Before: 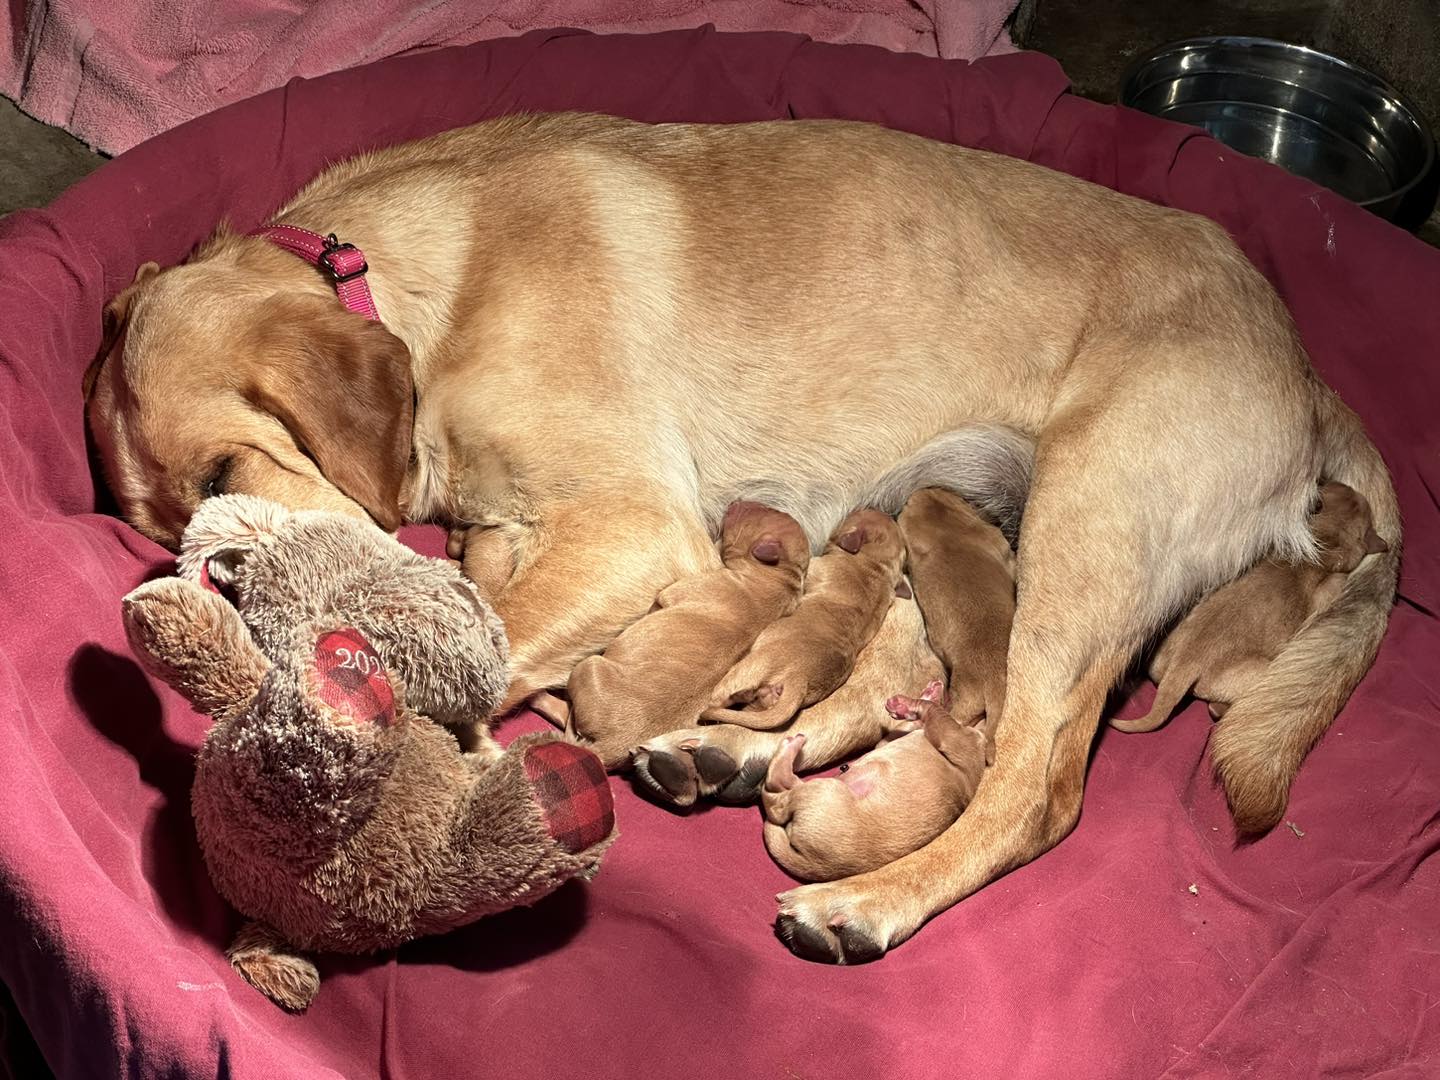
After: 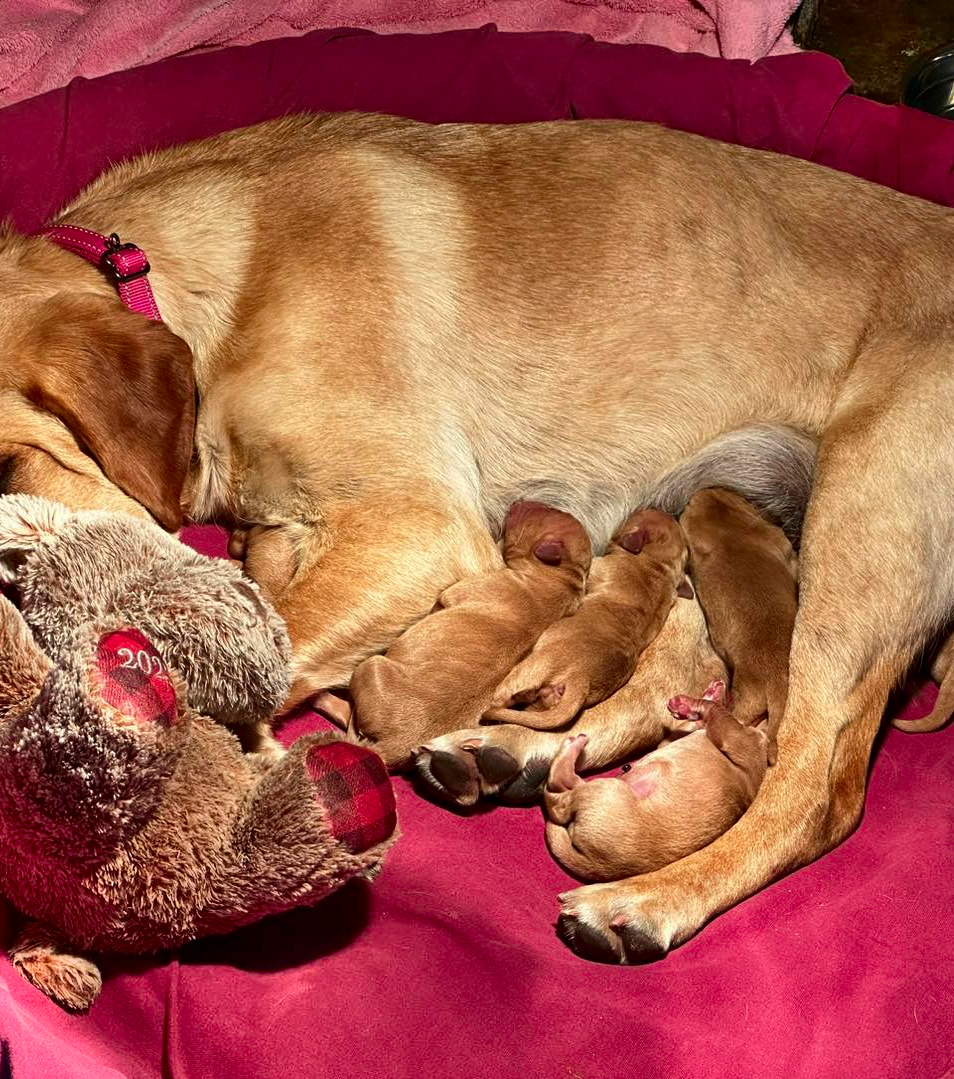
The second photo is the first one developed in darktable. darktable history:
shadows and highlights: shadows 74.9, highlights -24.31, soften with gaussian
contrast brightness saturation: contrast 0.066, brightness -0.154, saturation 0.112
crop and rotate: left 15.149%, right 18.588%
